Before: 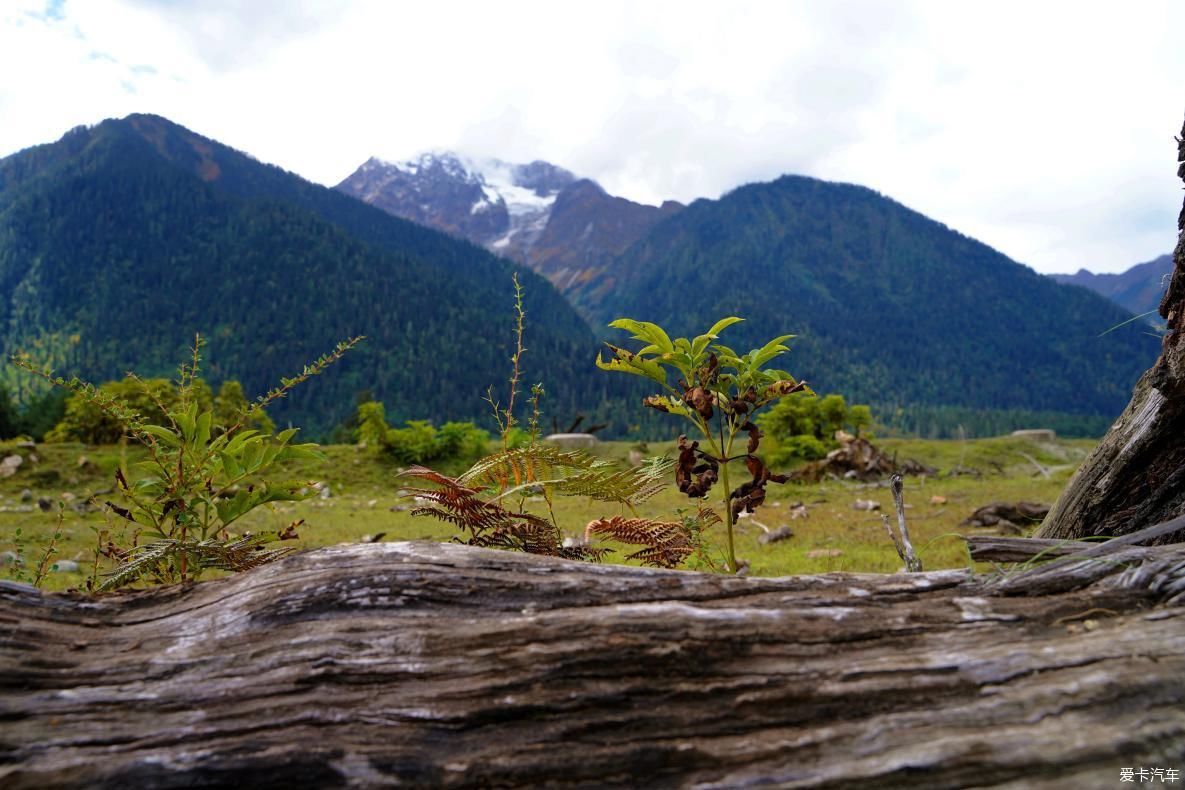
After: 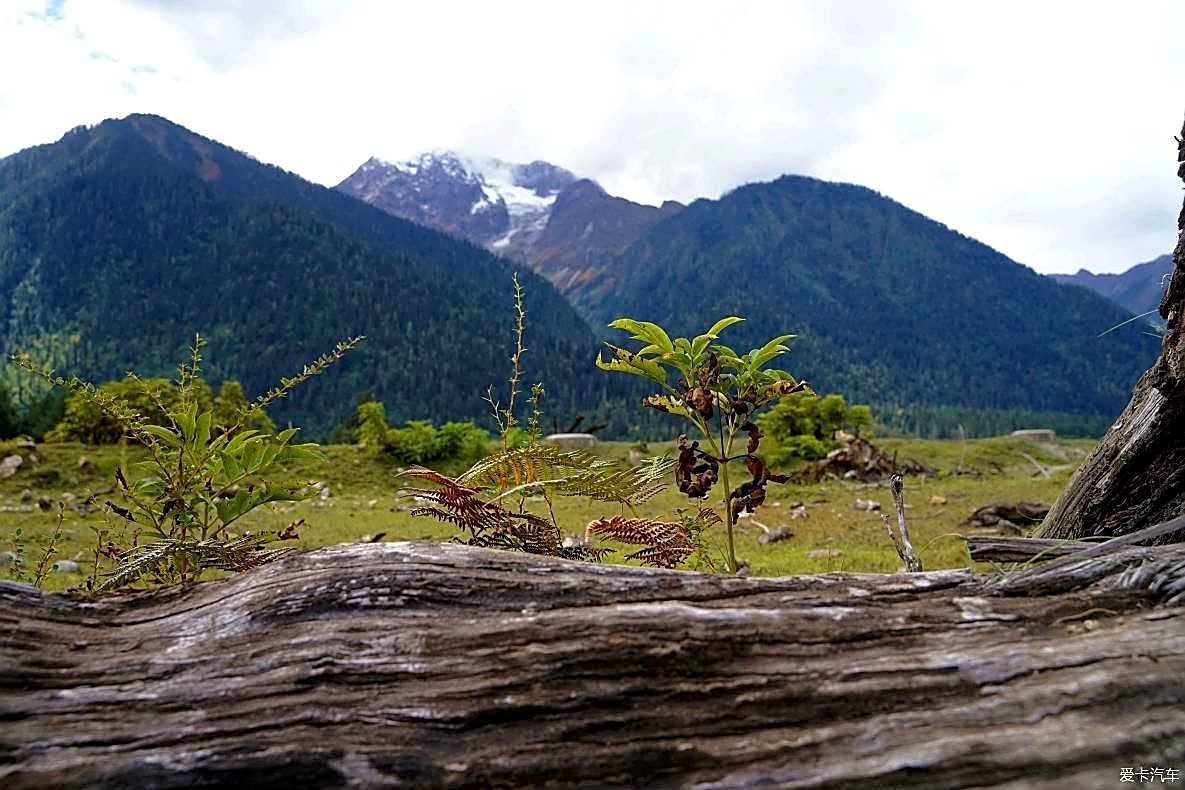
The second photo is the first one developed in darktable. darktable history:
local contrast: highlights 100%, shadows 100%, detail 120%, midtone range 0.2
sharpen: radius 1.4, amount 1.25, threshold 0.7
